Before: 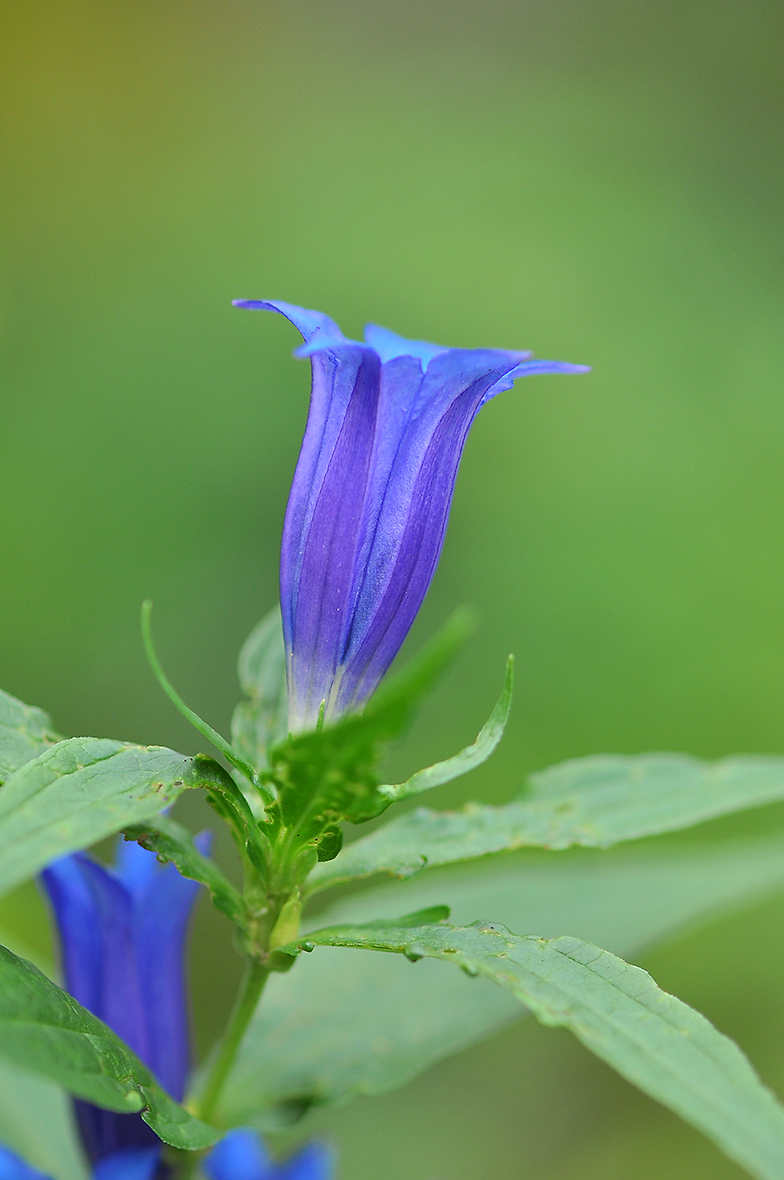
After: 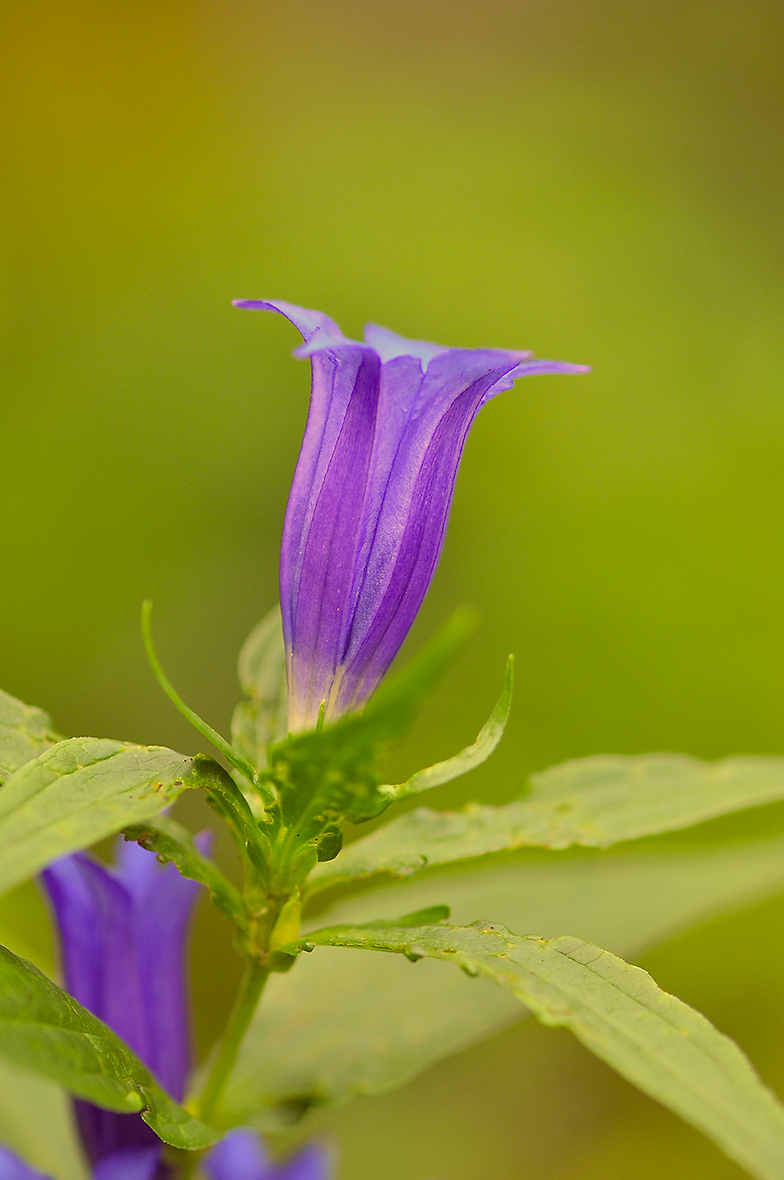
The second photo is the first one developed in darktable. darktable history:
color correction: highlights a* 10.07, highlights b* 38.71, shadows a* 14.75, shadows b* 3.15
